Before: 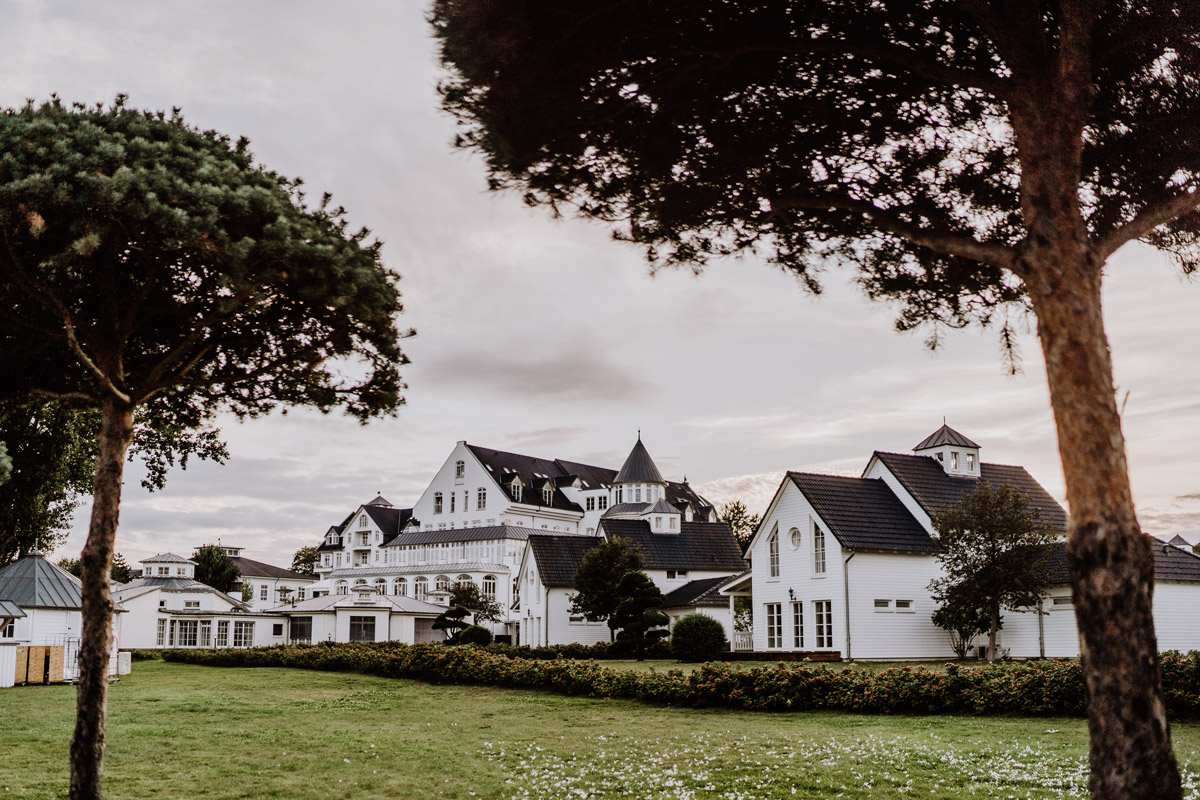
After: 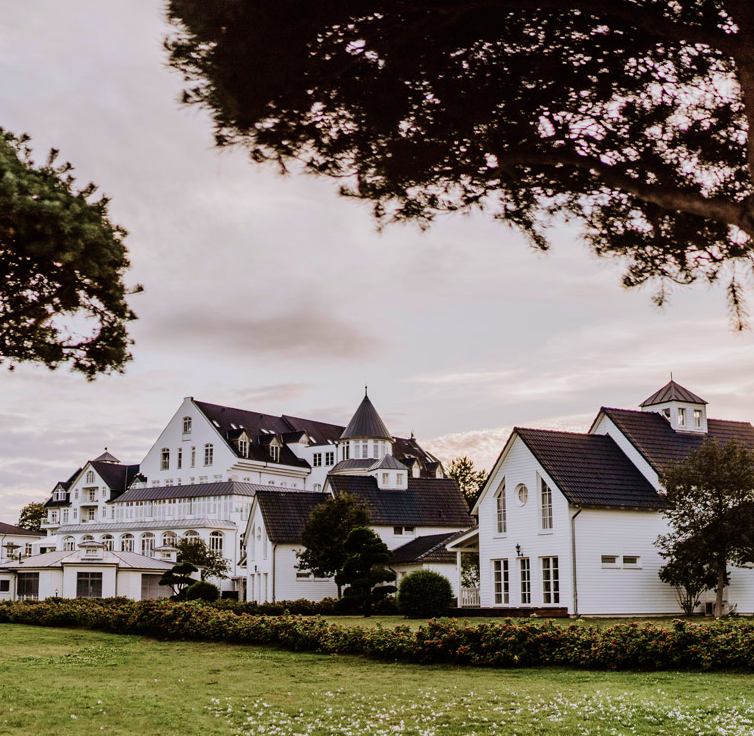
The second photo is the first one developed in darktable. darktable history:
crop and rotate: left 22.763%, top 5.62%, right 14.335%, bottom 2.275%
velvia: strength 44.84%
